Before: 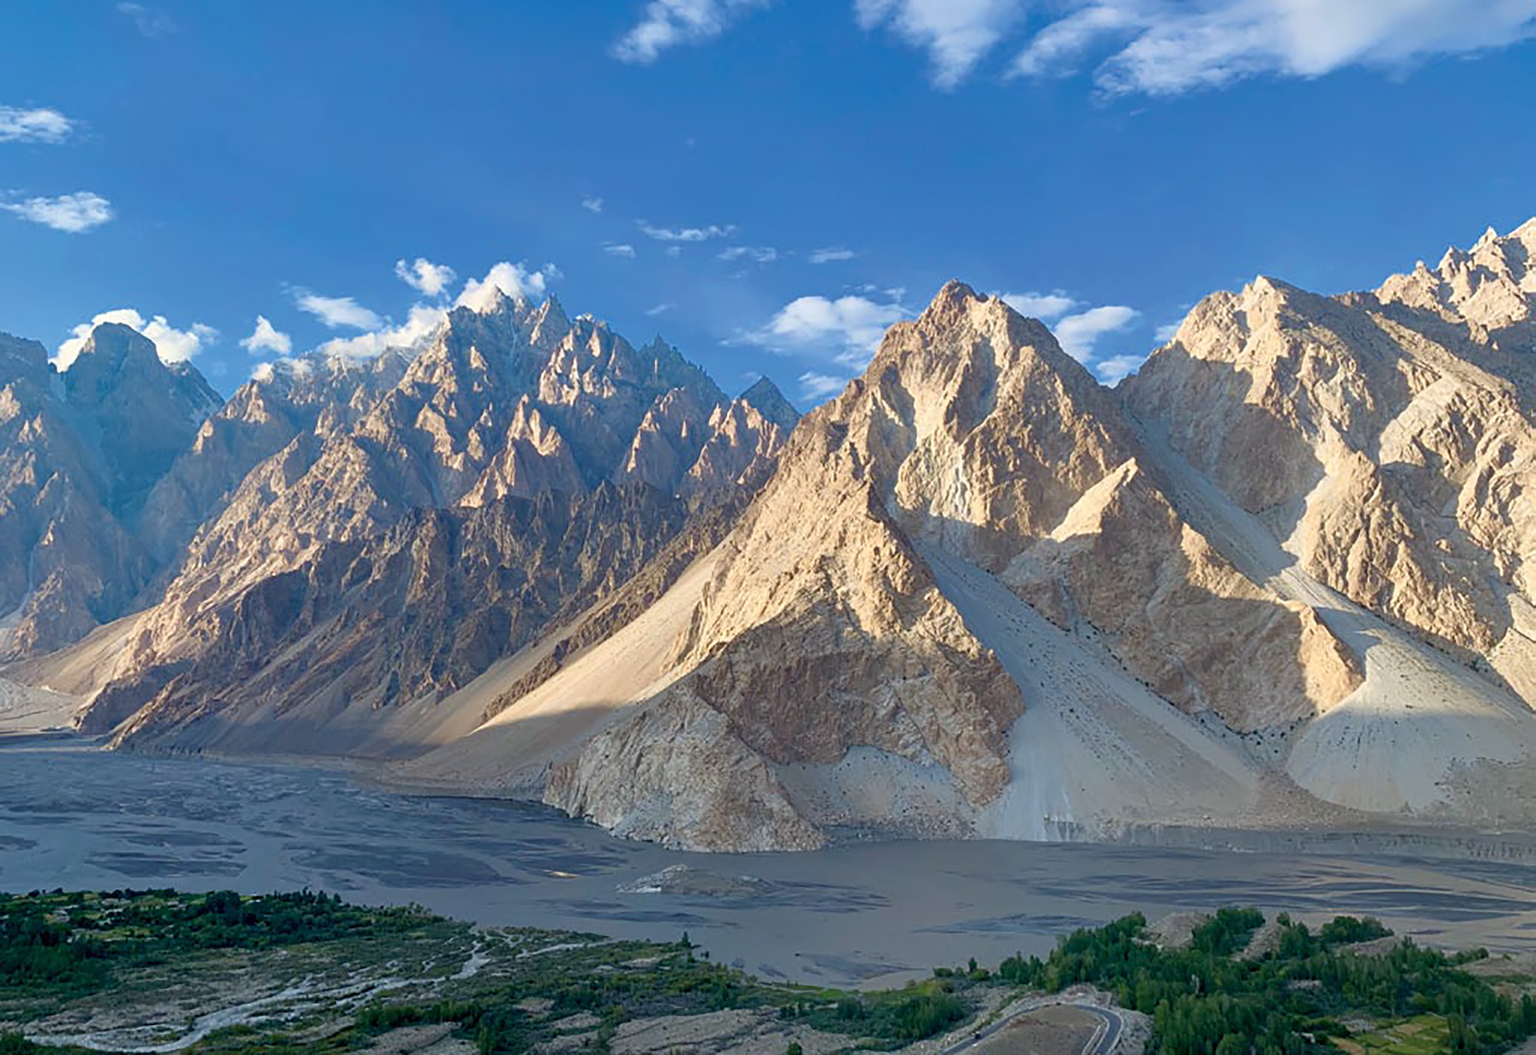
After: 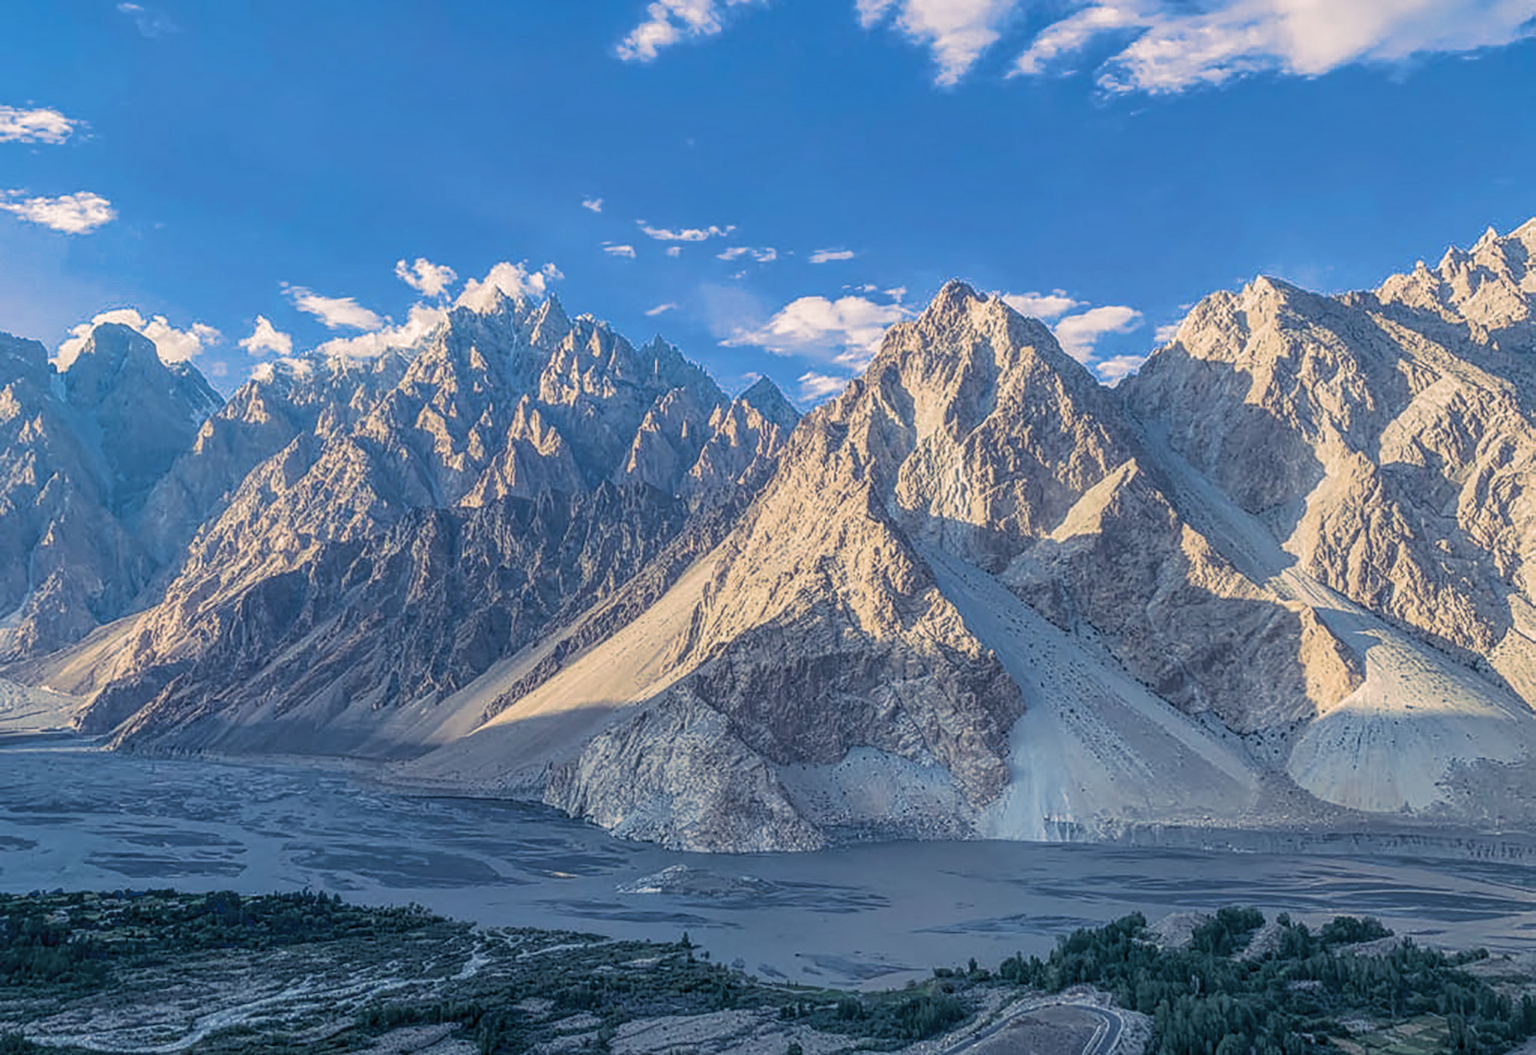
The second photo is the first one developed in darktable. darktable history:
tone curve: curves: ch0 [(0, 0.068) (1, 0.961)], color space Lab, linked channels, preserve colors none
color correction #1: saturation 0.5
color correction "1": highlights a* -3.28, highlights b* -6.24, shadows a* 3.1, shadows b* 5.19
split-toning: shadows › hue 226.8°, shadows › saturation 0.56, highlights › hue 28.8°, balance -40, compress 0% | blend: blend mode normal, opacity 60%; mask: uniform (no mask)
local contrast: highlights 20%, shadows 30%, detail 200%, midtone range 0.2 | blend: blend mode normal, opacity 65%; mask: uniform (no mask)
